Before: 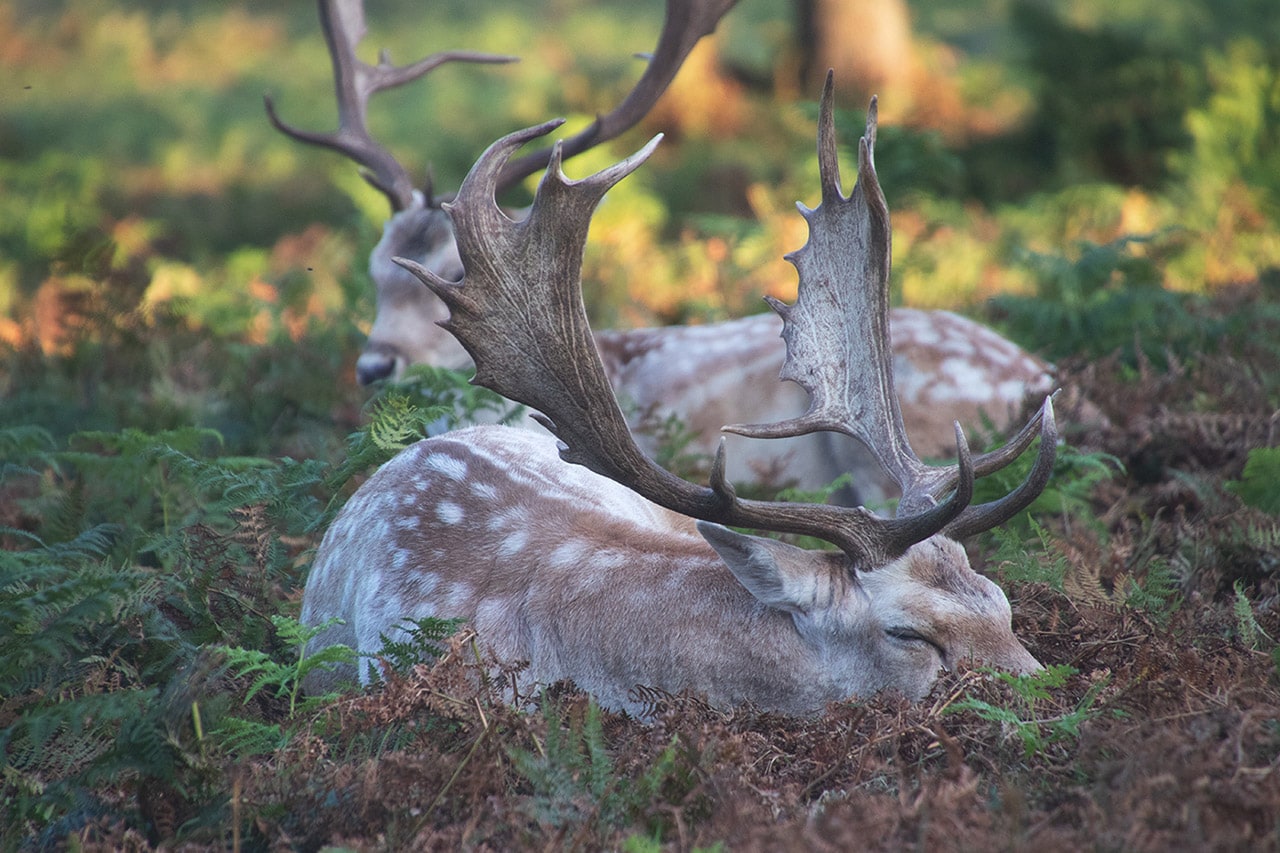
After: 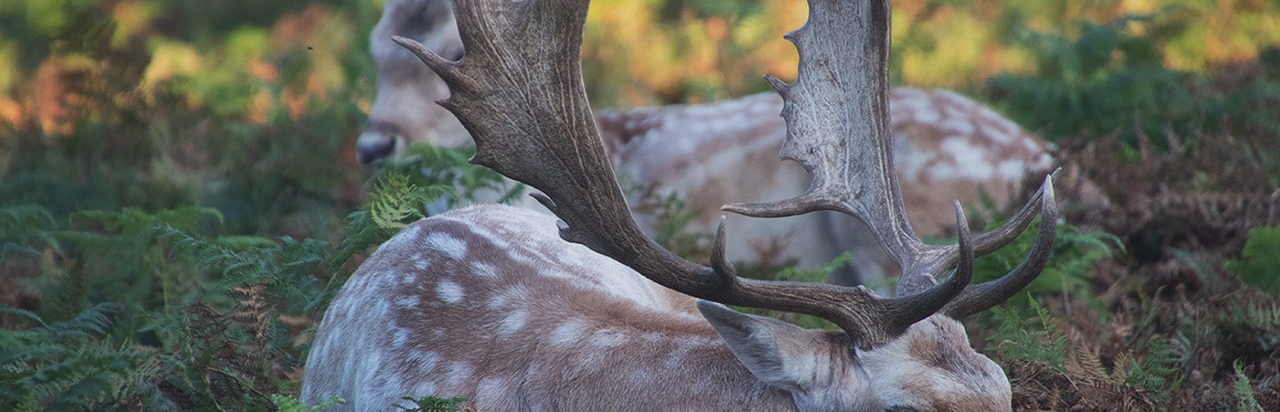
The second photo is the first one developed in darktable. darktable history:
crop and rotate: top 26.056%, bottom 25.543%
exposure: exposure -0.36 EV, compensate highlight preservation false
